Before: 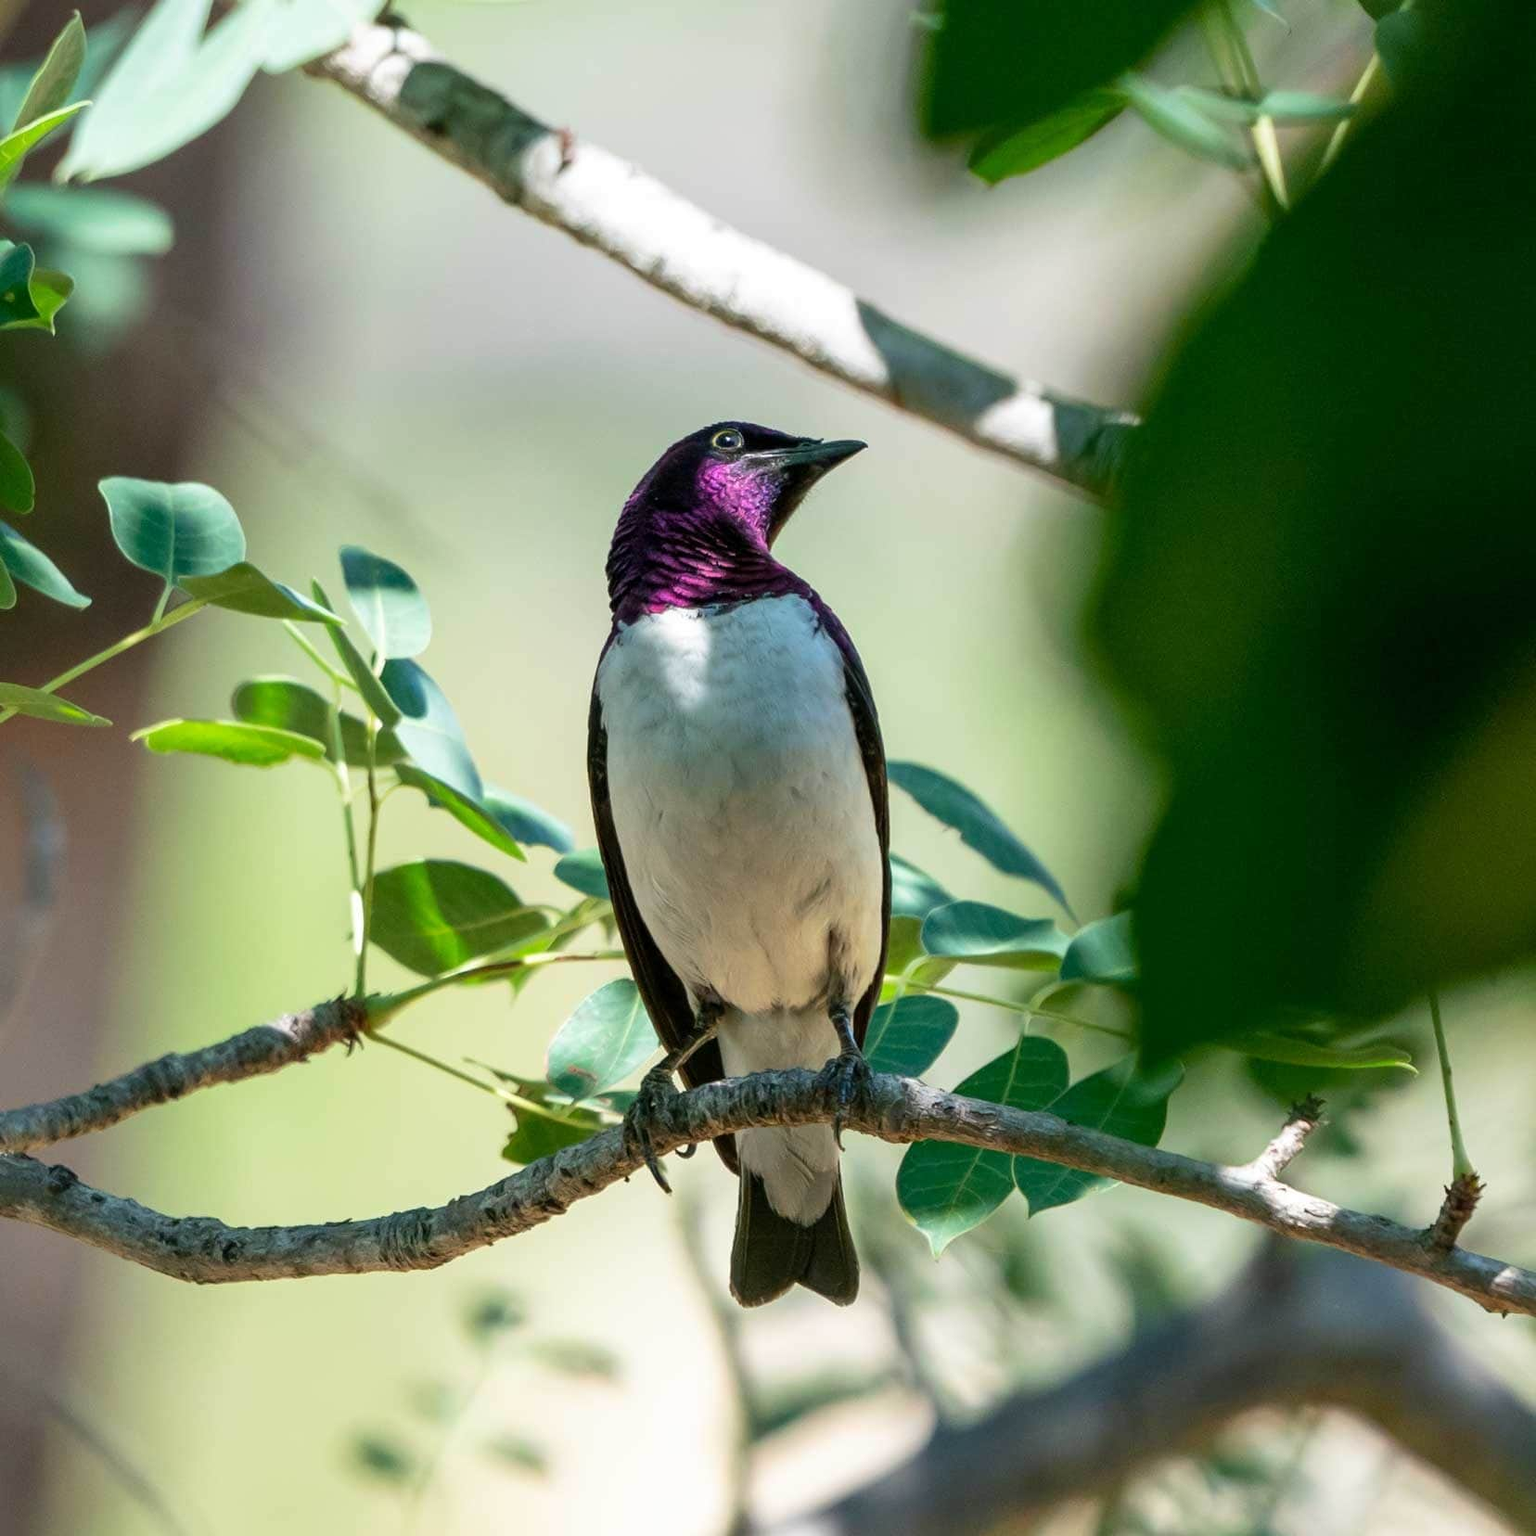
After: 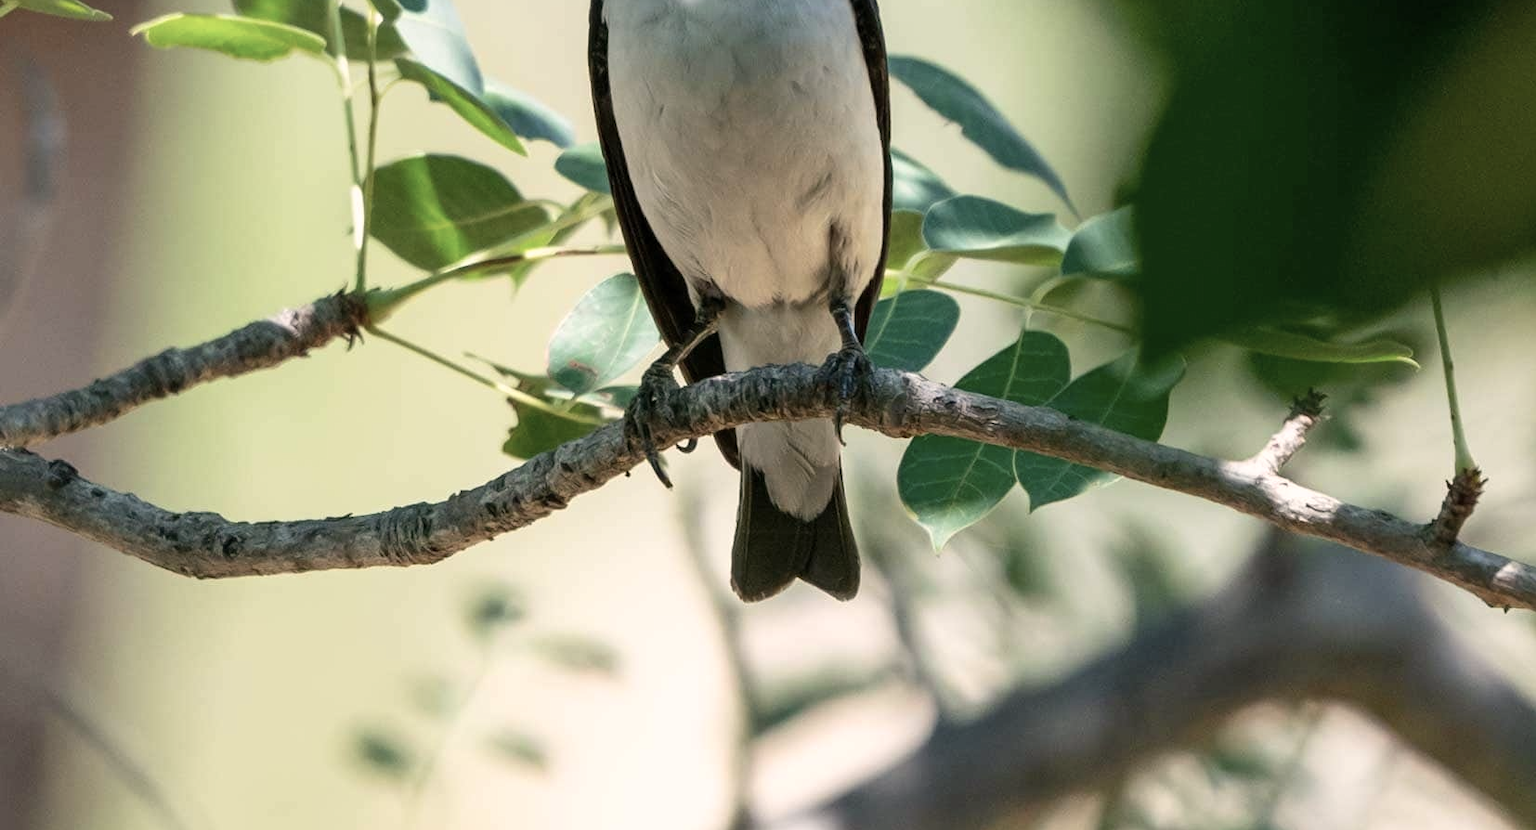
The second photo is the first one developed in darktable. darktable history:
crop and rotate: top 45.986%, right 0.065%
contrast brightness saturation: contrast 0.075, saturation 0.016
color correction: highlights a* 5.49, highlights b* 5.19, saturation 0.678
